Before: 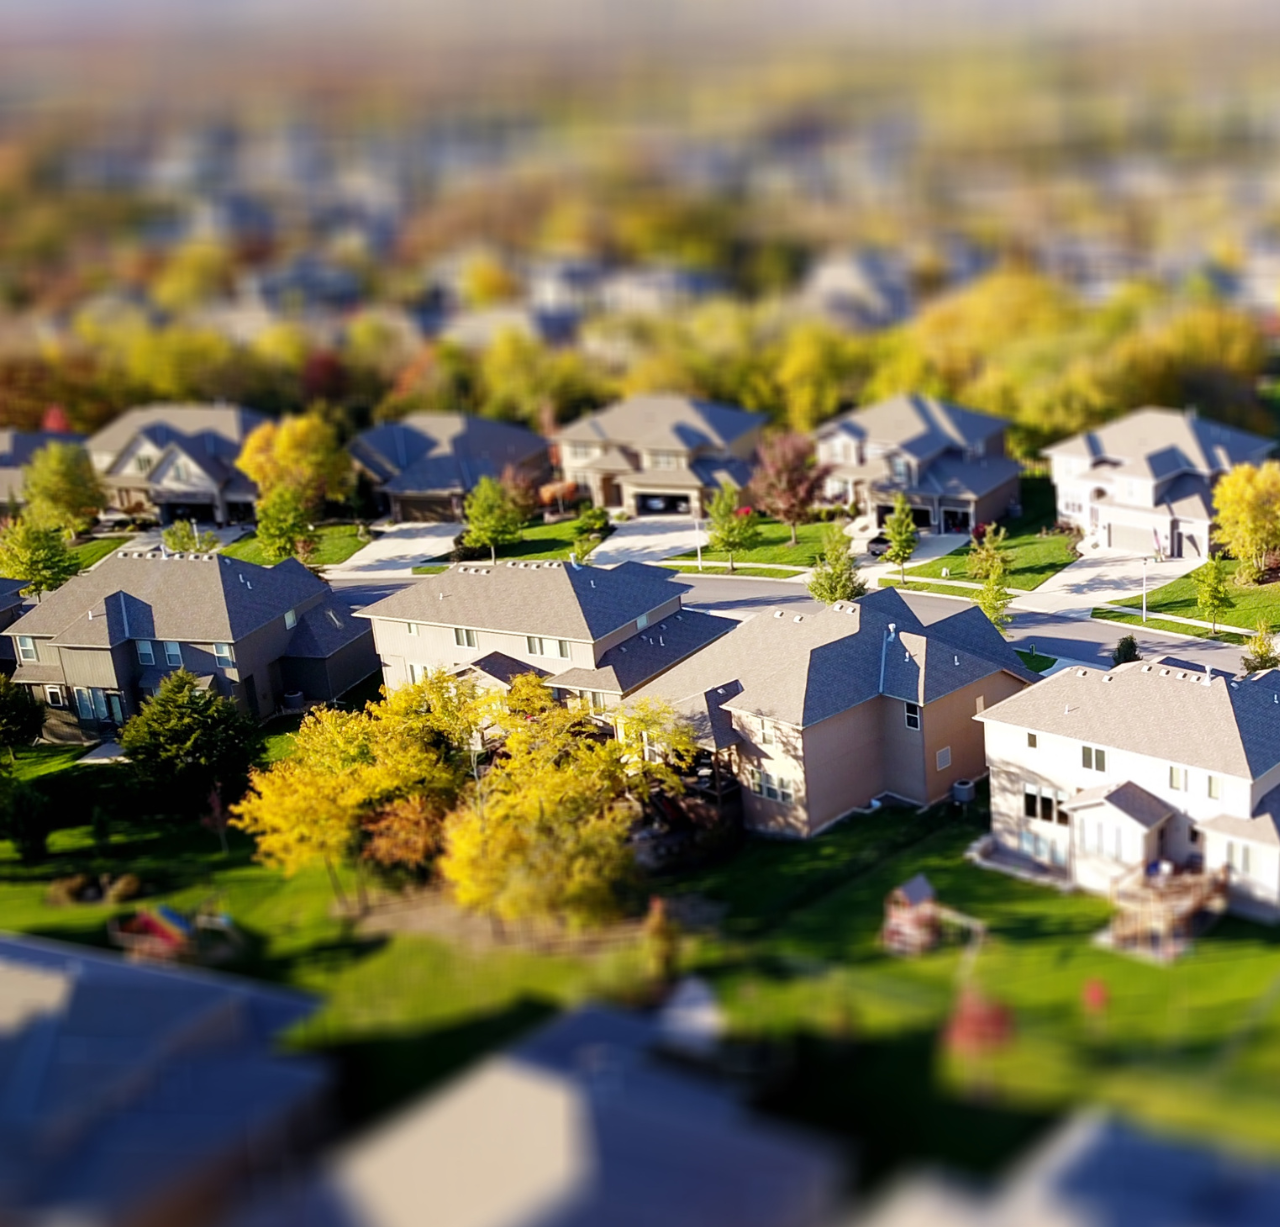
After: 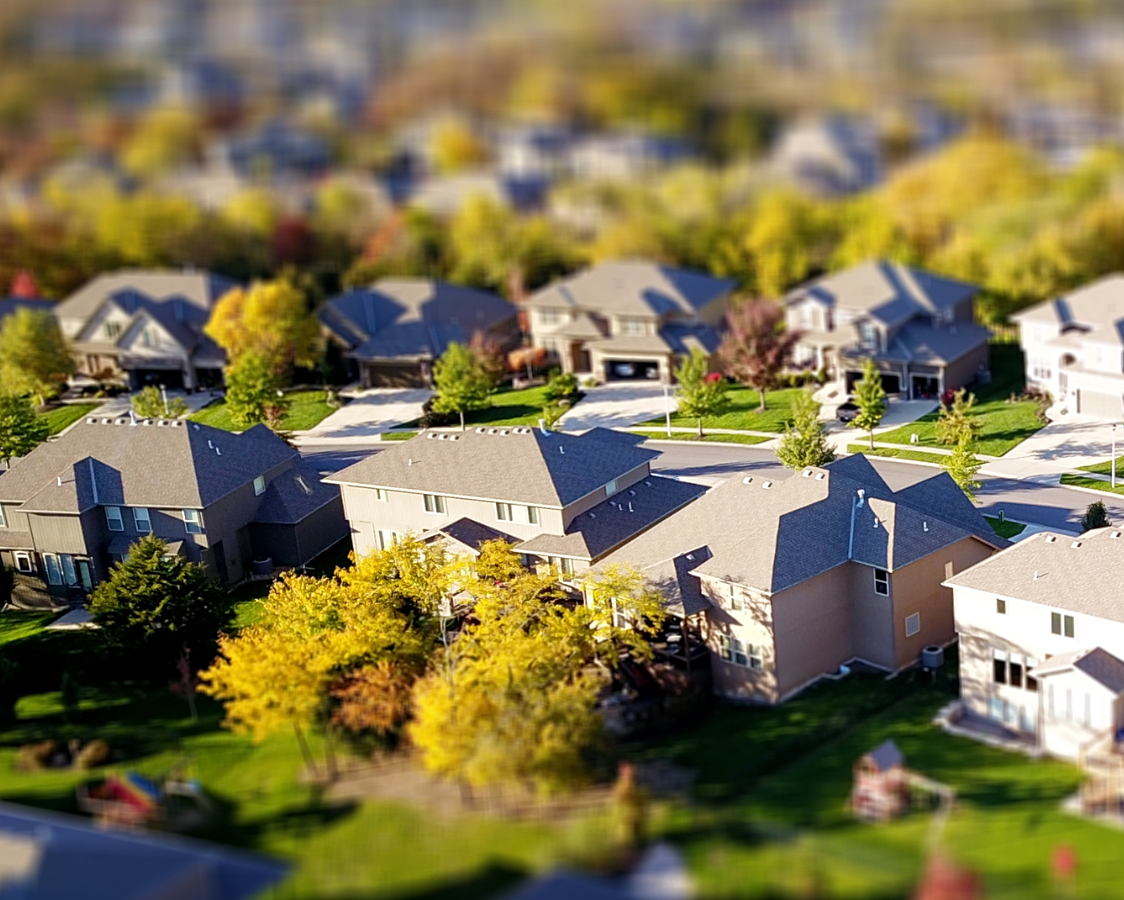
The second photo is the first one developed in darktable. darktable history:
contrast equalizer: octaves 7, y [[0.5, 0.5, 0.5, 0.512, 0.552, 0.62], [0.5 ×6], [0.5 ×4, 0.504, 0.553], [0 ×6], [0 ×6]]
crop and rotate: left 2.45%, top 10.996%, right 9.734%, bottom 15.638%
